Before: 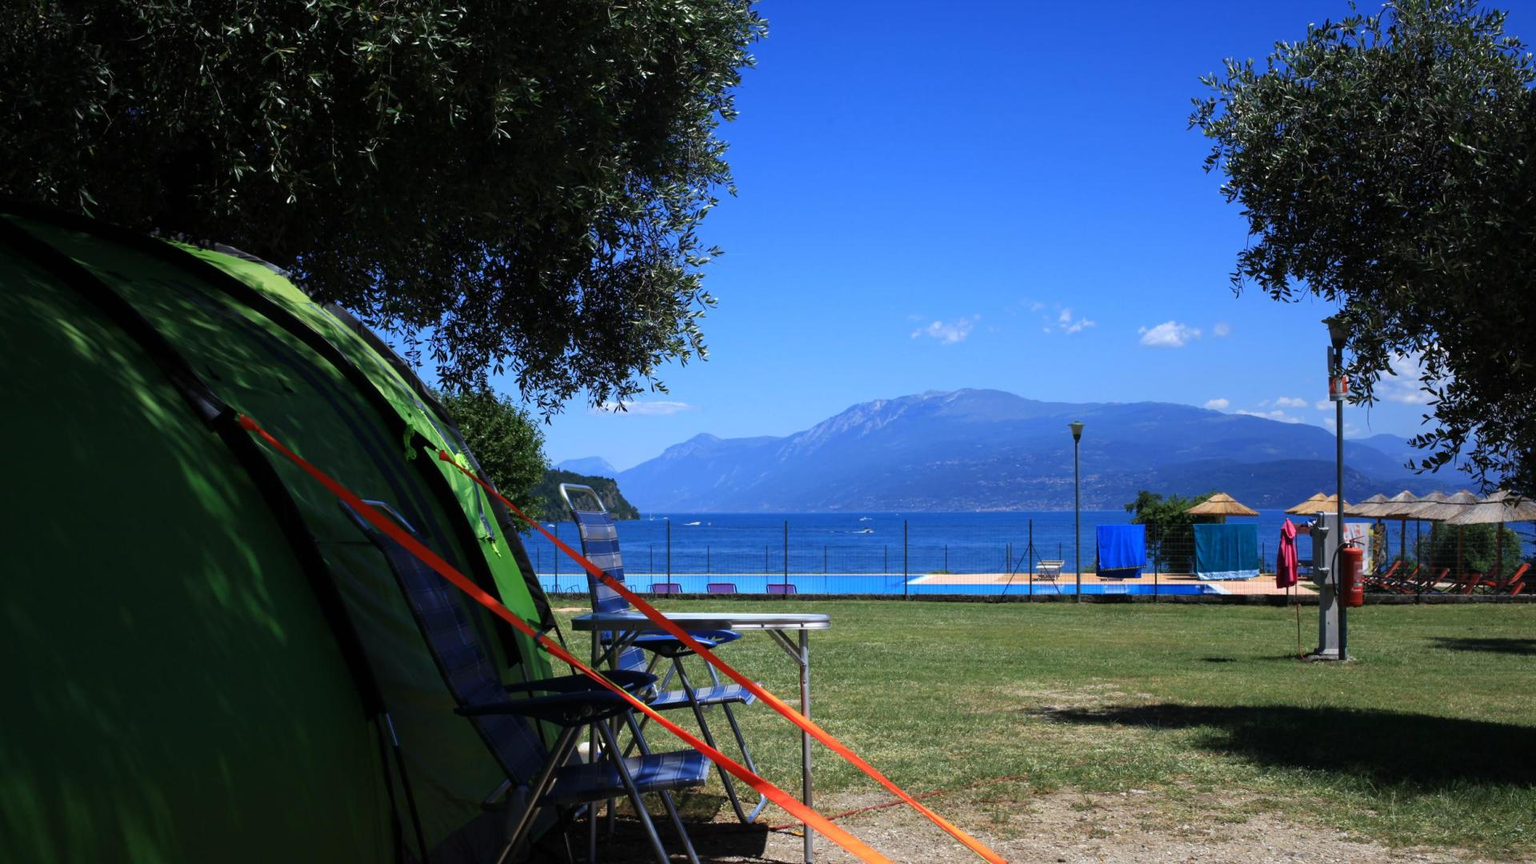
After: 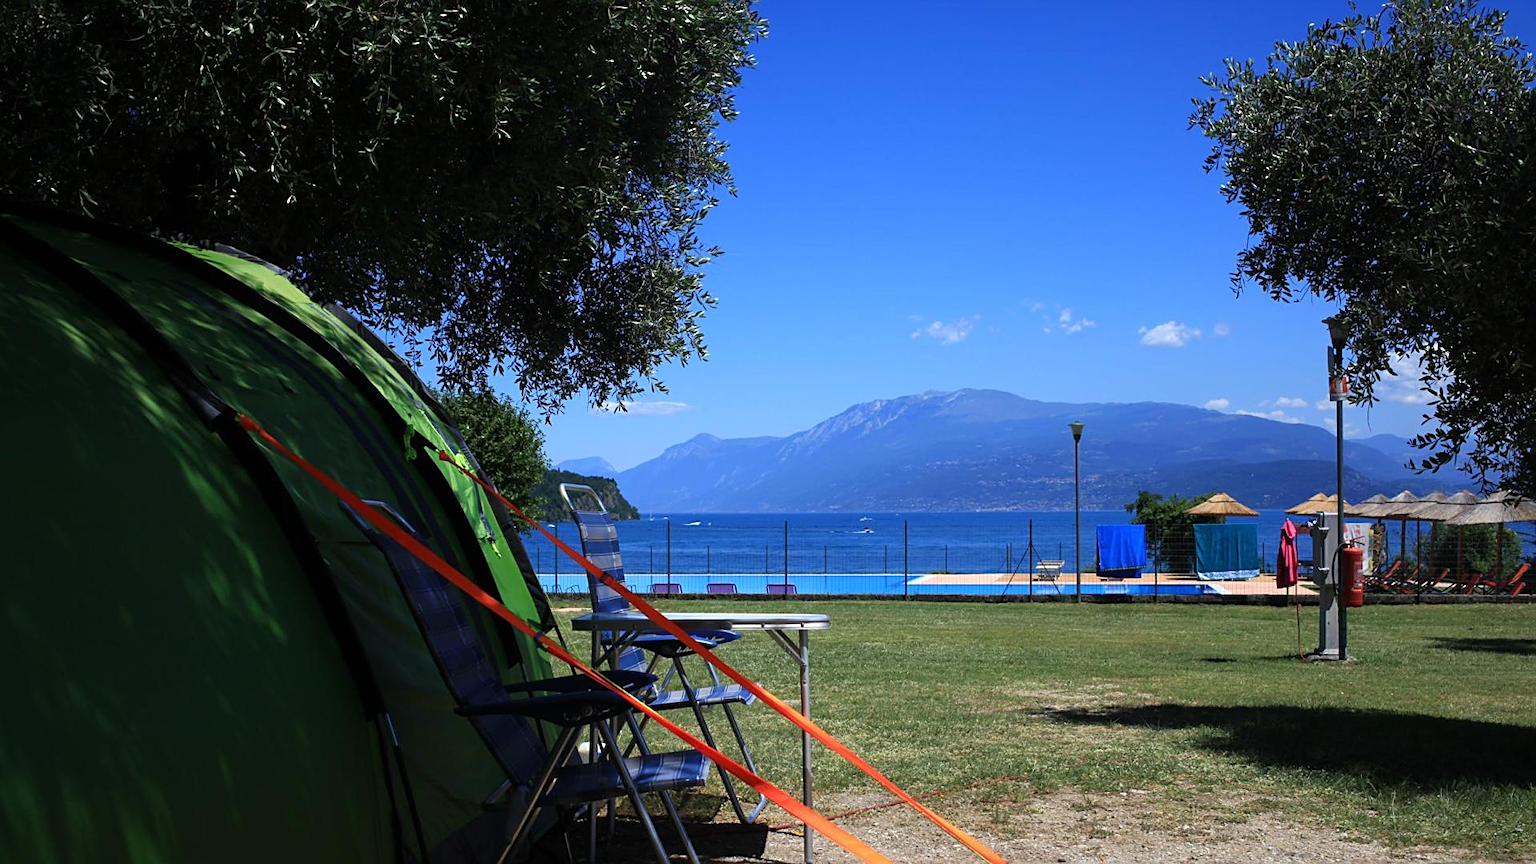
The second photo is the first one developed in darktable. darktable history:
sharpen: on, module defaults
tone equalizer: smoothing diameter 24.83%, edges refinement/feathering 7.62, preserve details guided filter
